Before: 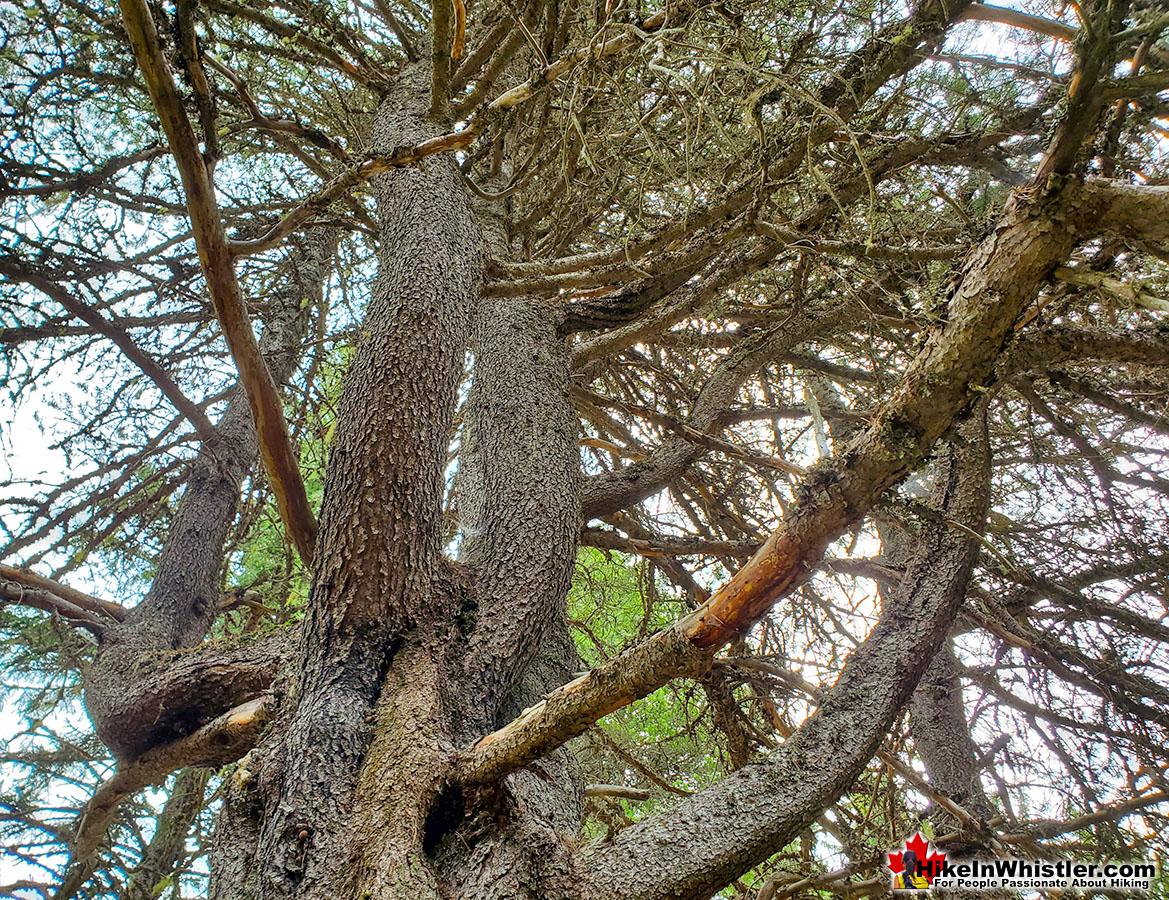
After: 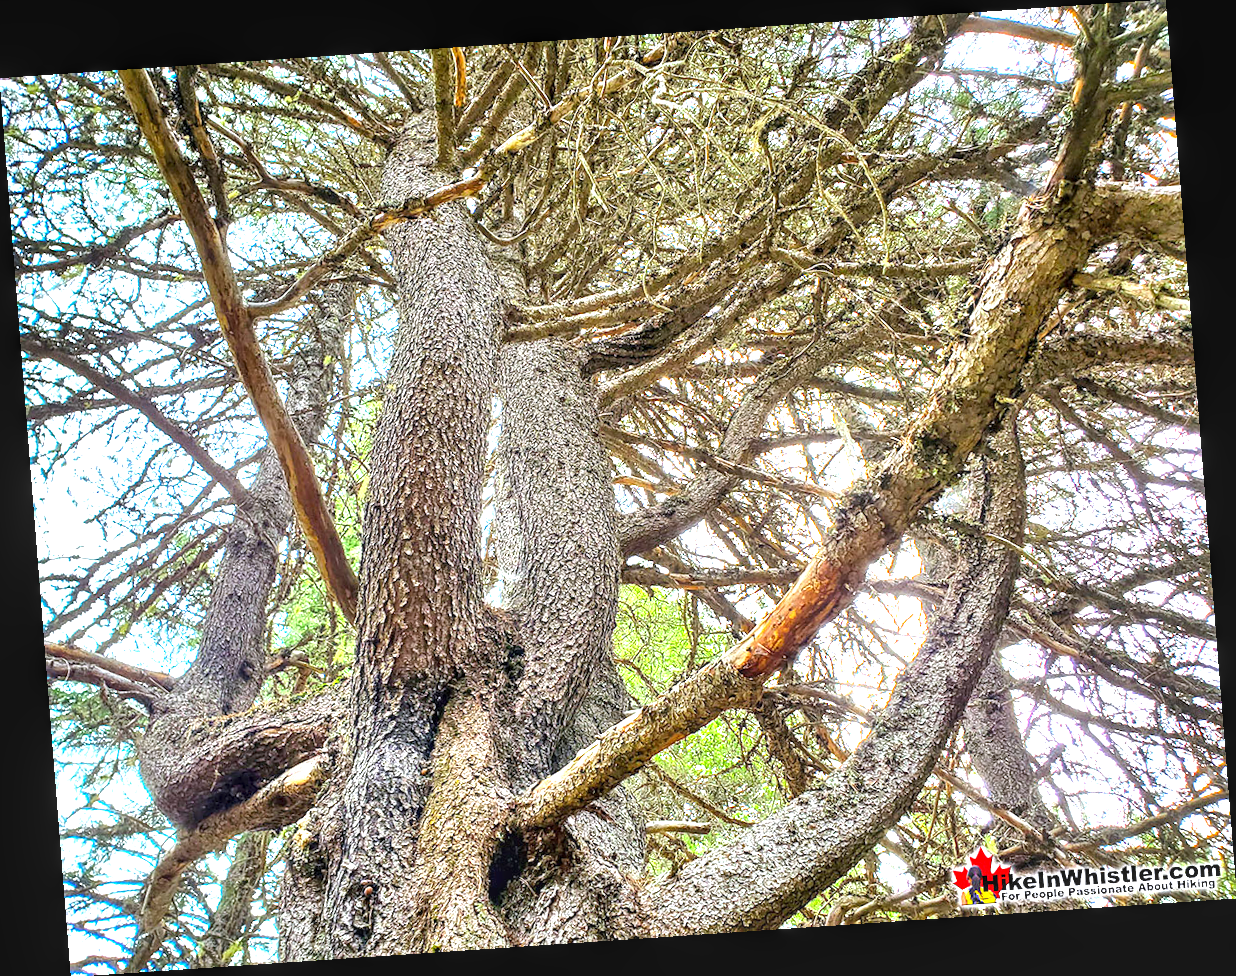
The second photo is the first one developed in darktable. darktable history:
white balance: red 0.984, blue 1.059
rotate and perspective: rotation -4.2°, shear 0.006, automatic cropping off
exposure: black level correction 0, exposure 1.45 EV, compensate exposure bias true, compensate highlight preservation false
local contrast: detail 130%
